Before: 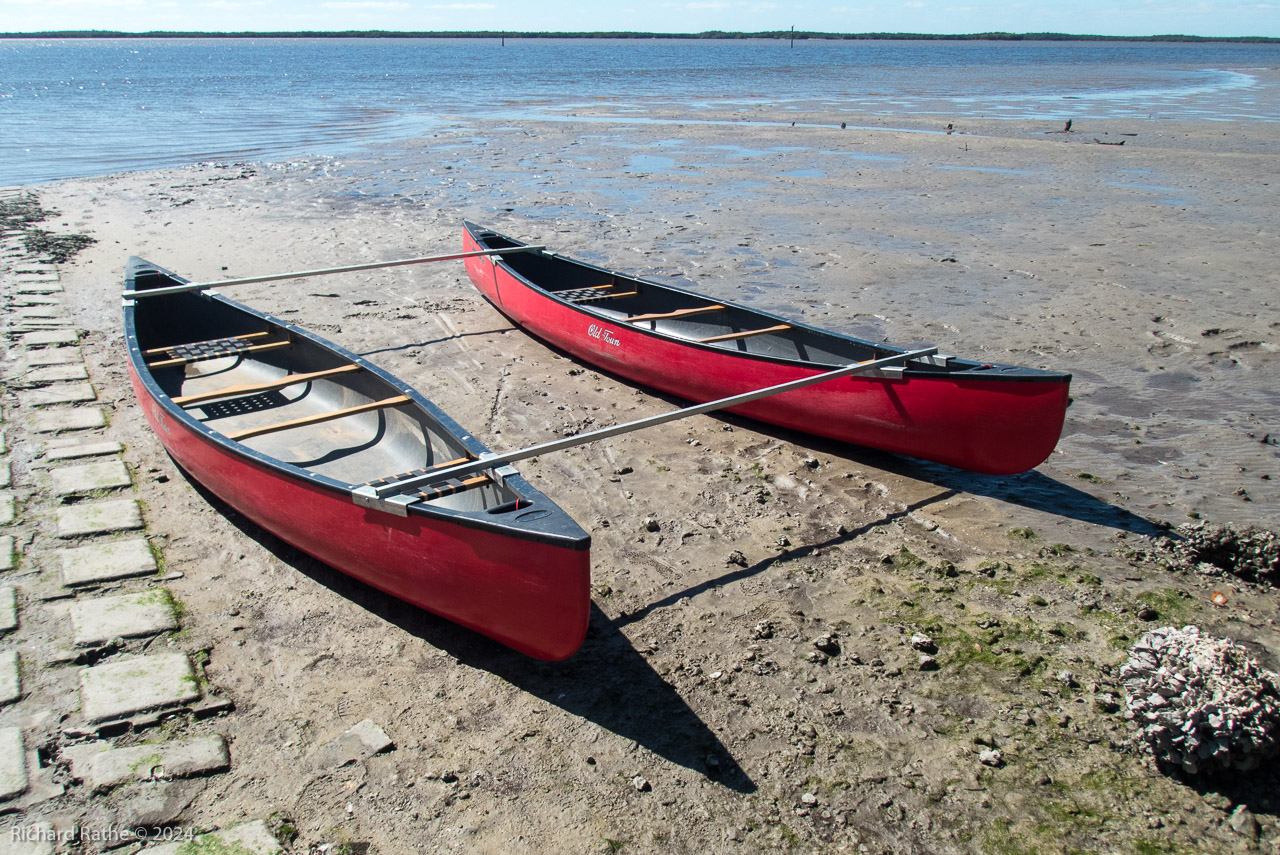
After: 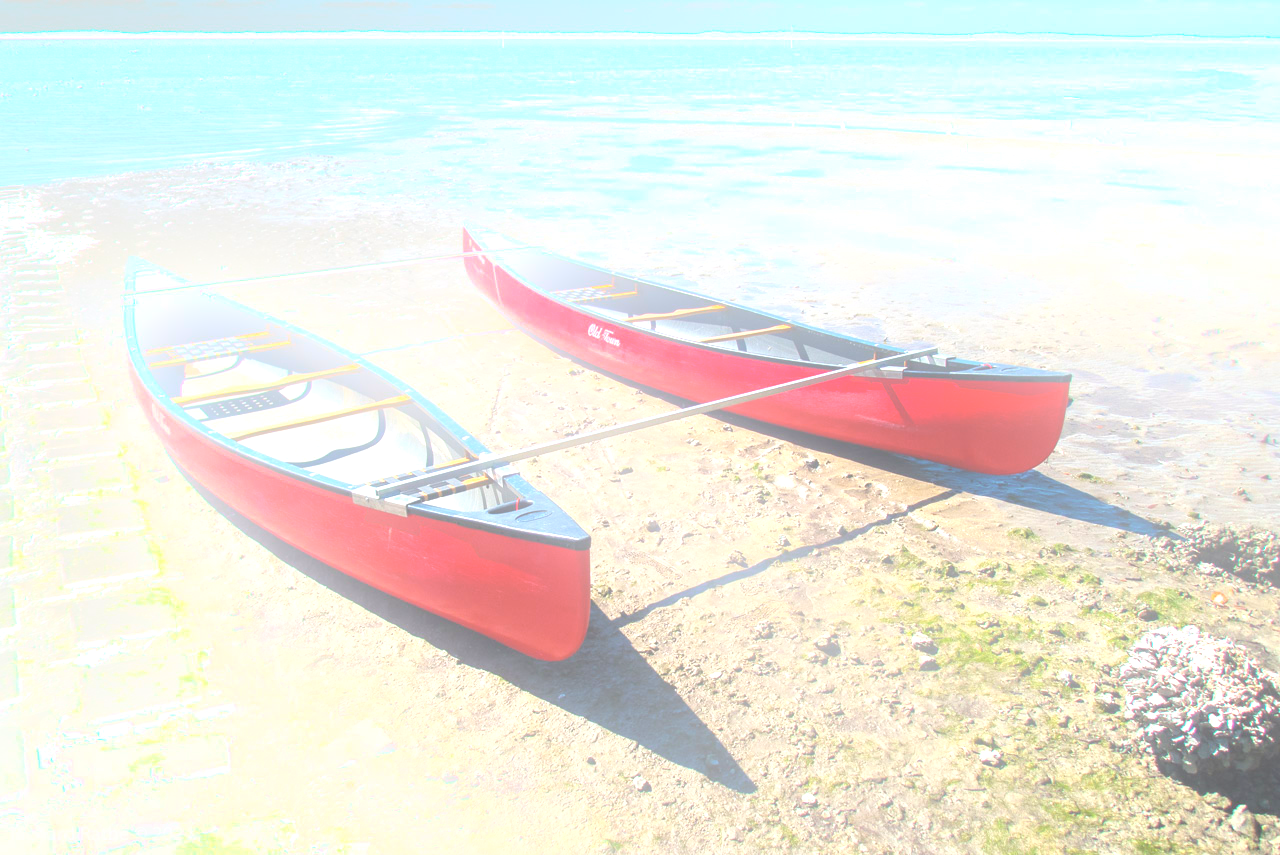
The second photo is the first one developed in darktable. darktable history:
bloom: on, module defaults
exposure: black level correction -0.002, exposure 1.35 EV, compensate highlight preservation false
